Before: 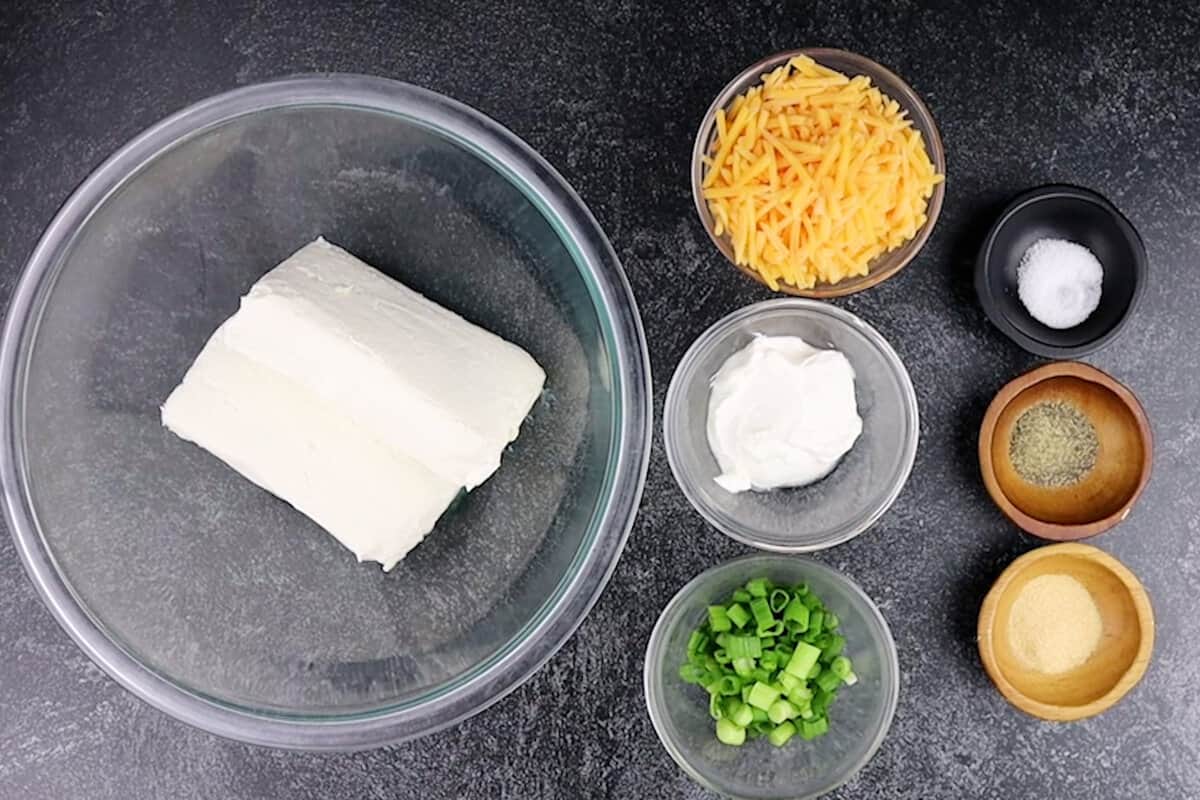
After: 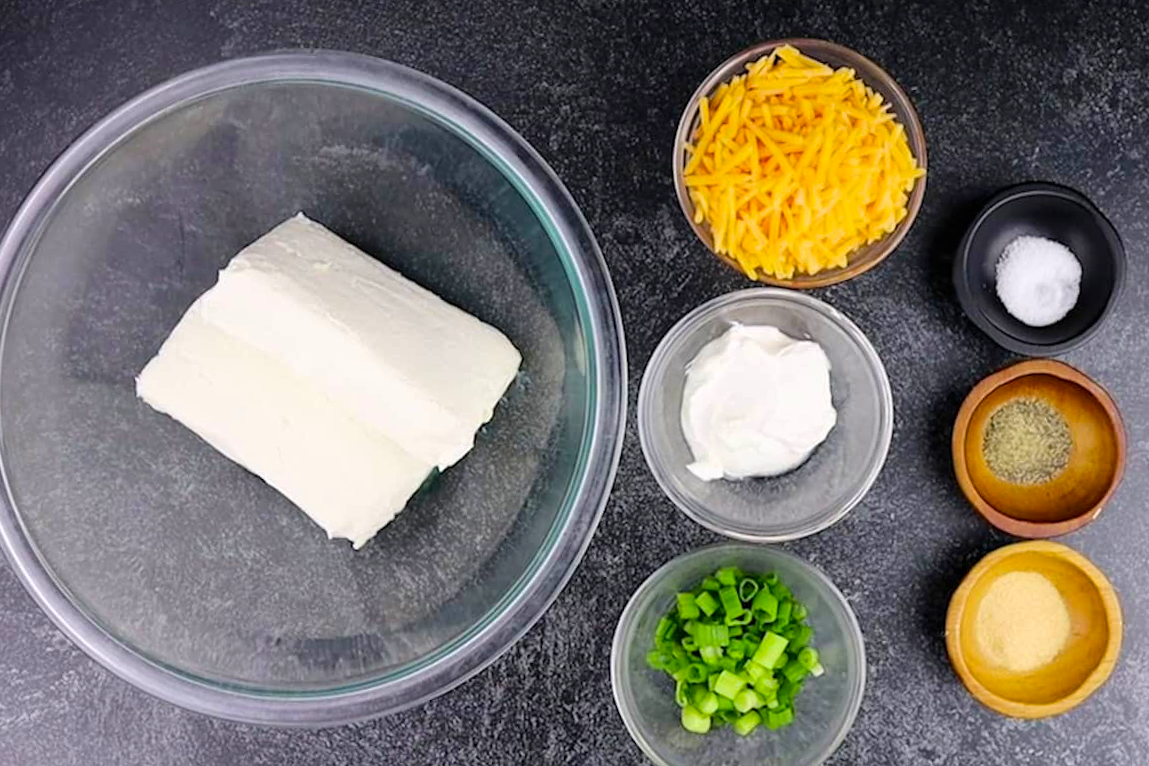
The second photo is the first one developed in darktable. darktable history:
crop and rotate: angle -1.69°
color balance rgb: perceptual saturation grading › global saturation 30%, global vibrance 10%
